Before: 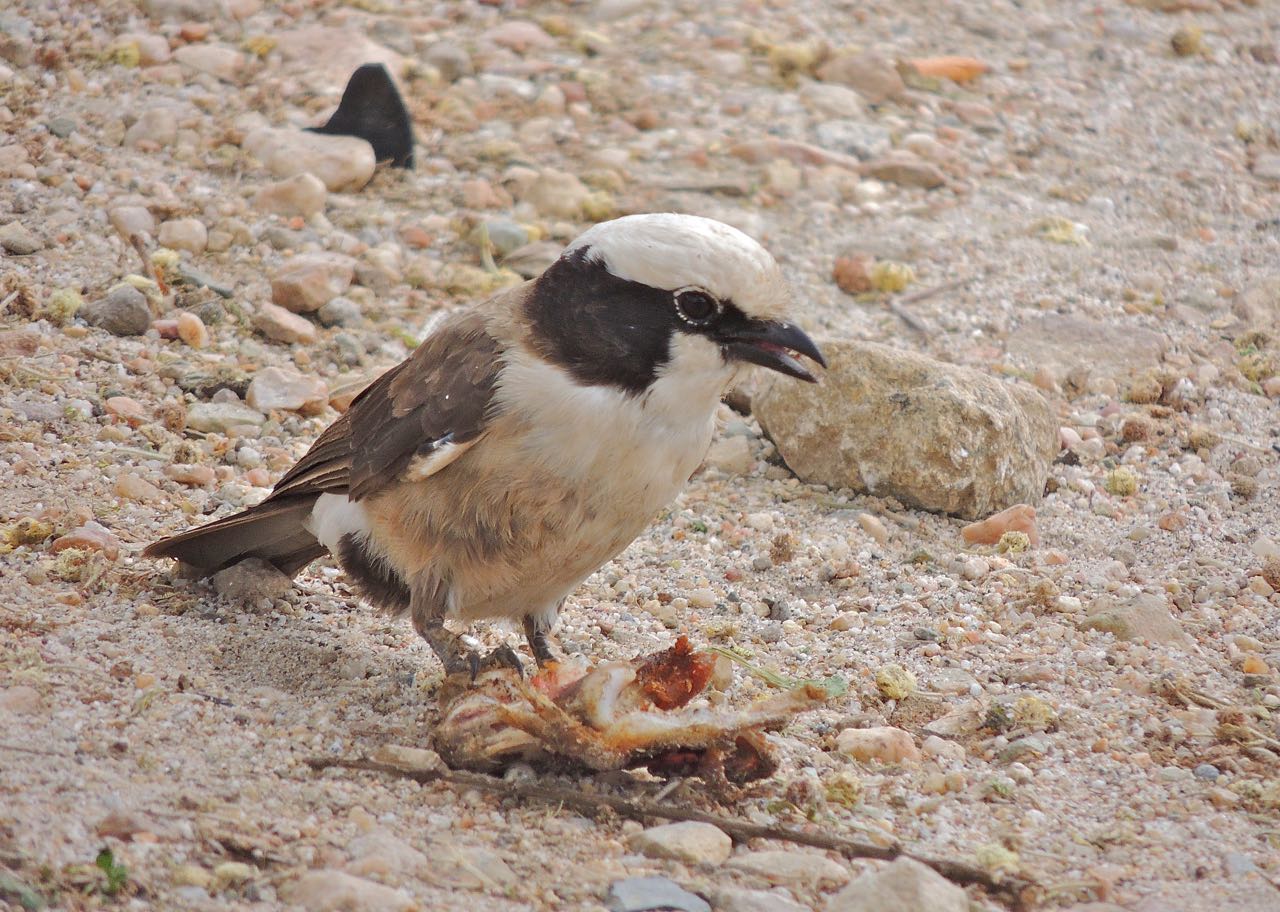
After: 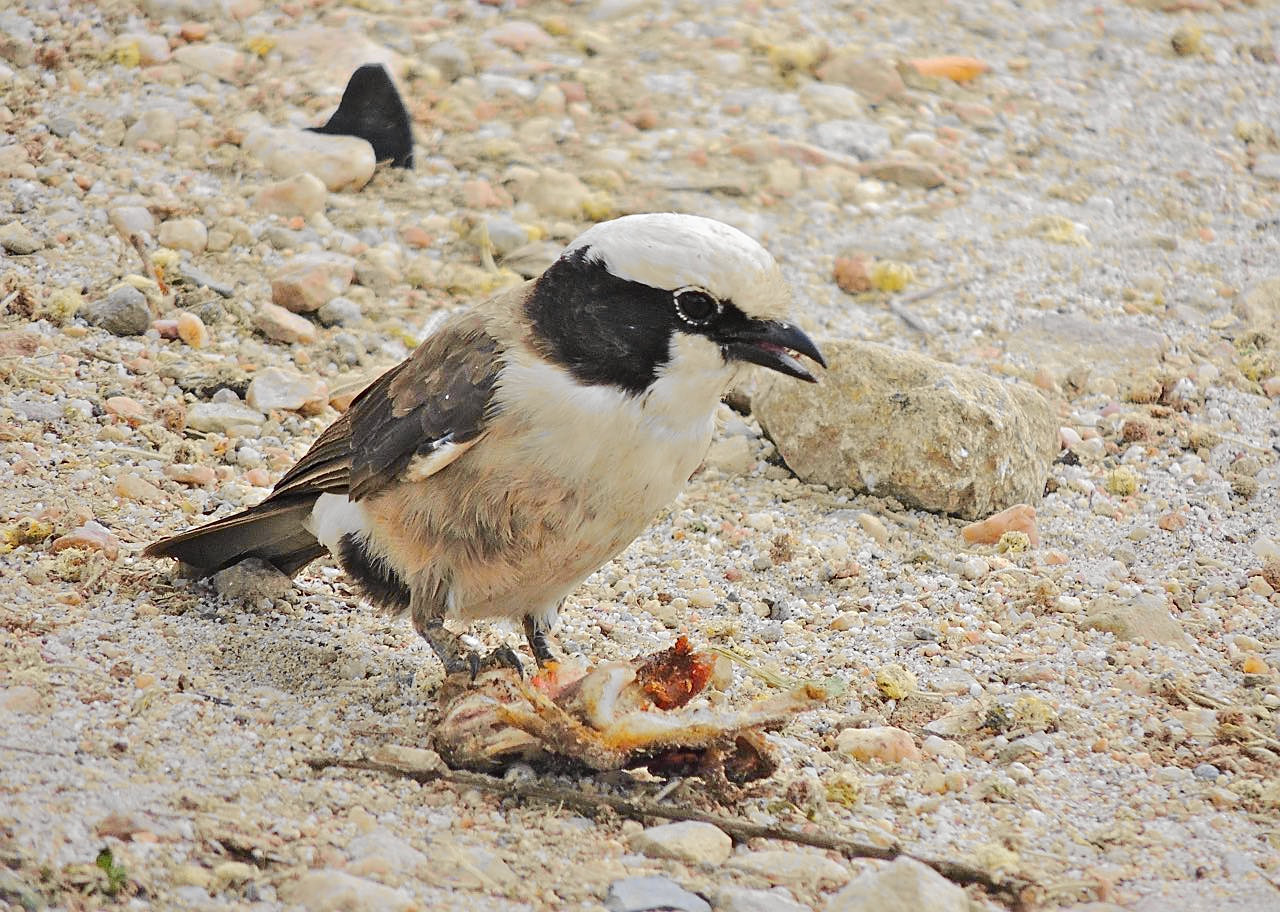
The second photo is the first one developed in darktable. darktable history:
tone curve: curves: ch0 [(0, 0.01) (0.097, 0.07) (0.204, 0.173) (0.447, 0.517) (0.539, 0.624) (0.733, 0.791) (0.879, 0.898) (1, 0.98)]; ch1 [(0, 0) (0.393, 0.415) (0.447, 0.448) (0.485, 0.494) (0.523, 0.509) (0.545, 0.541) (0.574, 0.561) (0.648, 0.674) (1, 1)]; ch2 [(0, 0) (0.369, 0.388) (0.449, 0.431) (0.499, 0.5) (0.521, 0.51) (0.53, 0.54) (0.564, 0.569) (0.674, 0.735) (1, 1)], color space Lab, independent channels, preserve colors none
sharpen: on, module defaults
